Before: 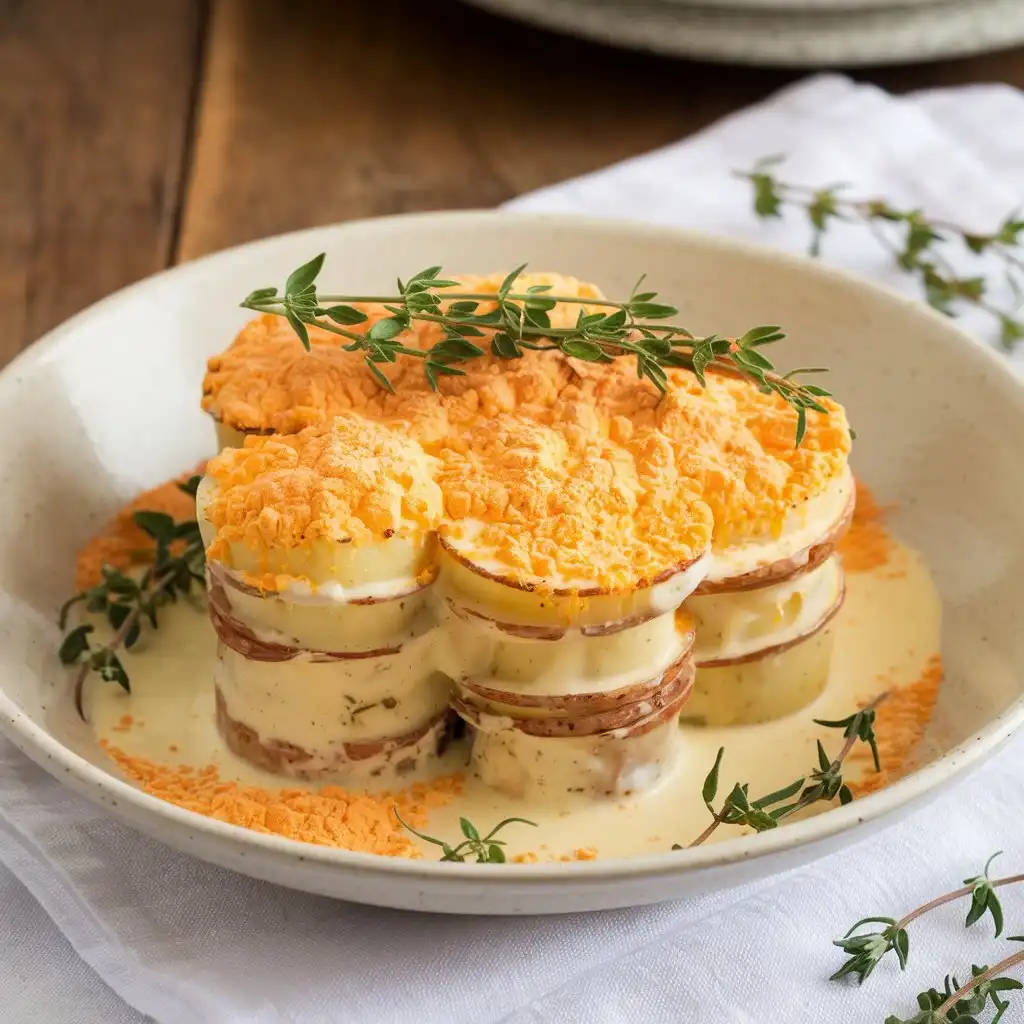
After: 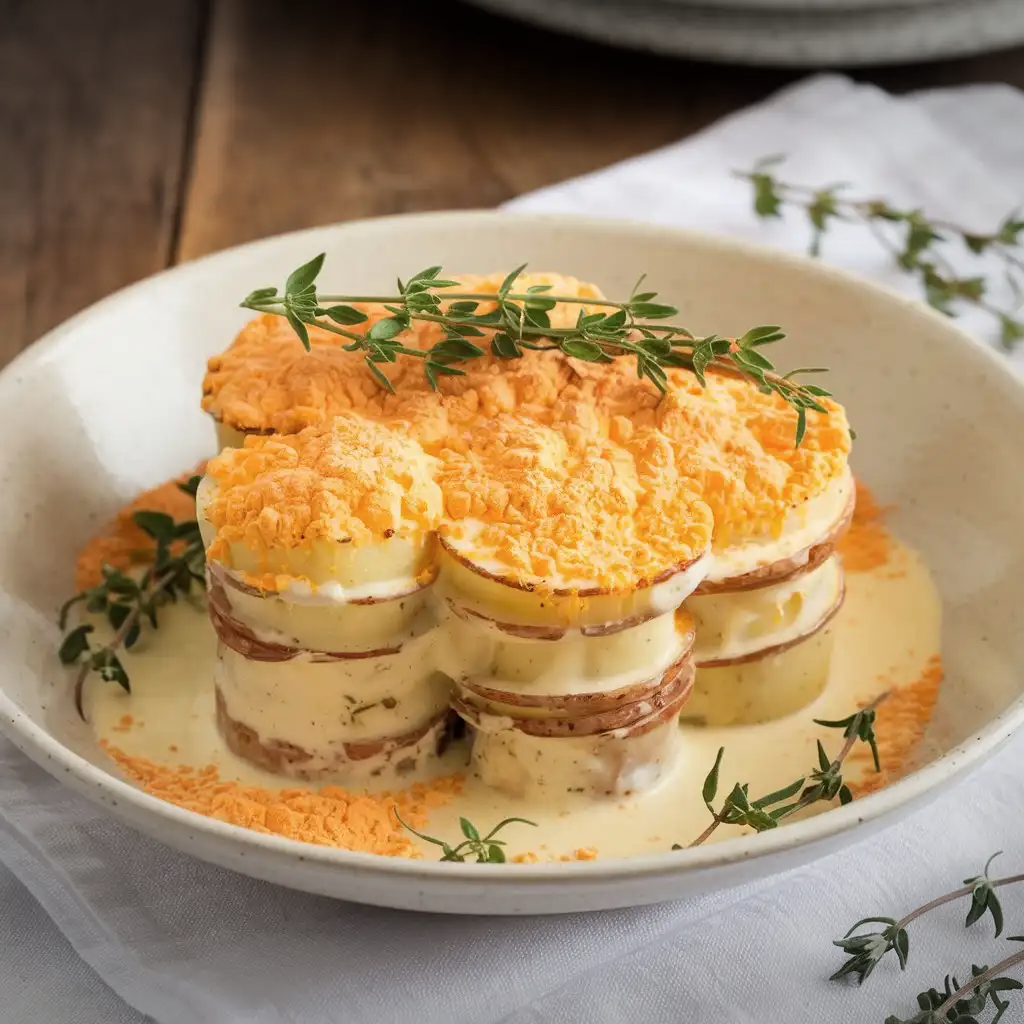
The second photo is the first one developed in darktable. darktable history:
vignetting: fall-off start 99.81%, brightness -0.484, width/height ratio 1.325
contrast brightness saturation: contrast 0.01, saturation -0.055
